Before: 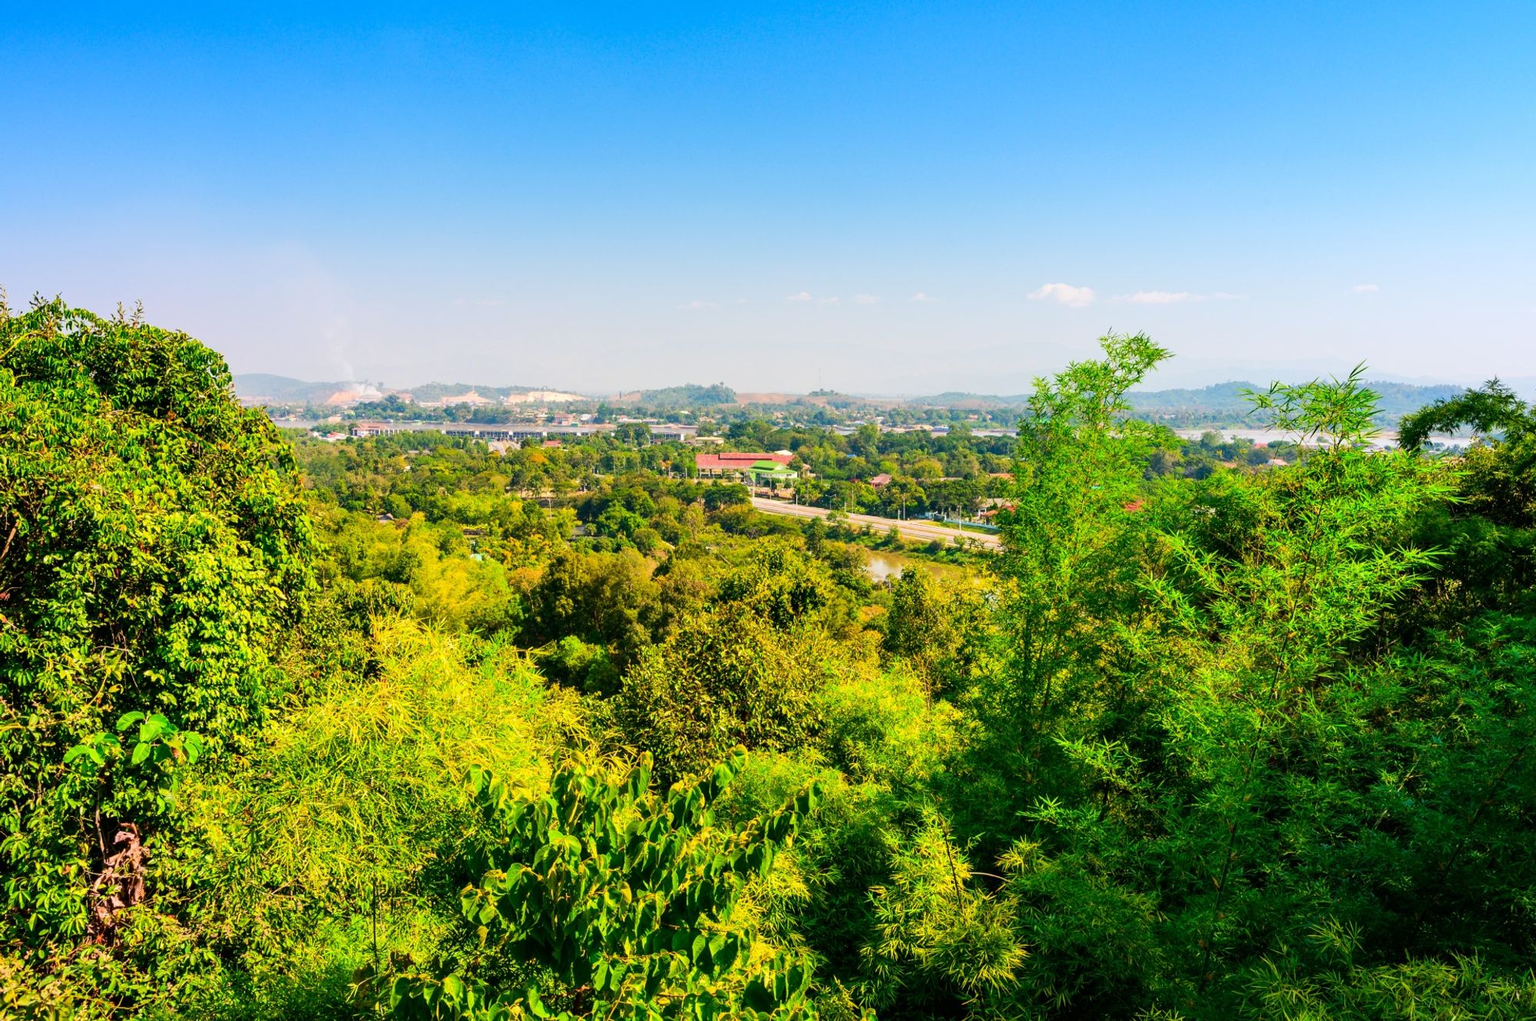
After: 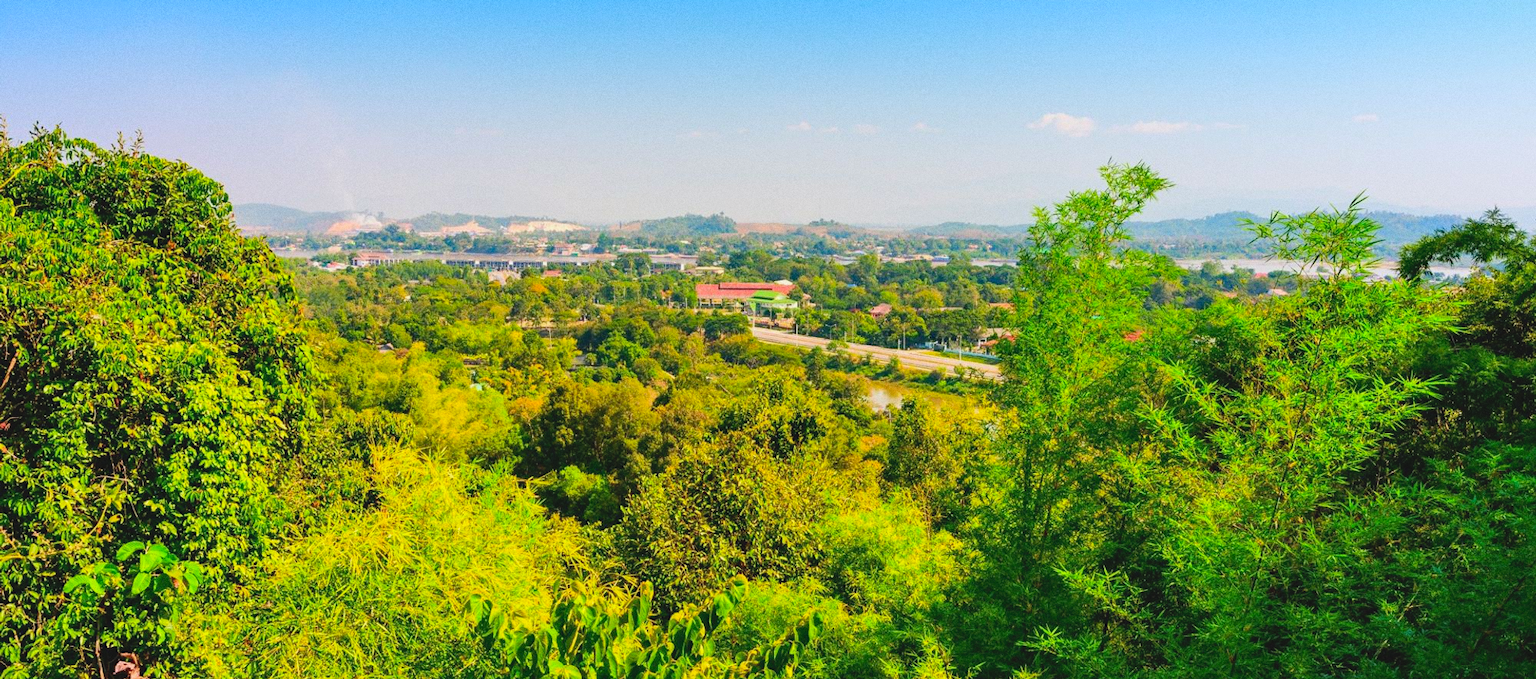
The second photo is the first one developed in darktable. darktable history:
rotate and perspective: crop left 0, crop top 0
crop: top 16.727%, bottom 16.727%
haze removal: compatibility mode true, adaptive false
contrast brightness saturation: contrast -0.1, brightness 0.05, saturation 0.08
grain: coarseness 0.47 ISO
